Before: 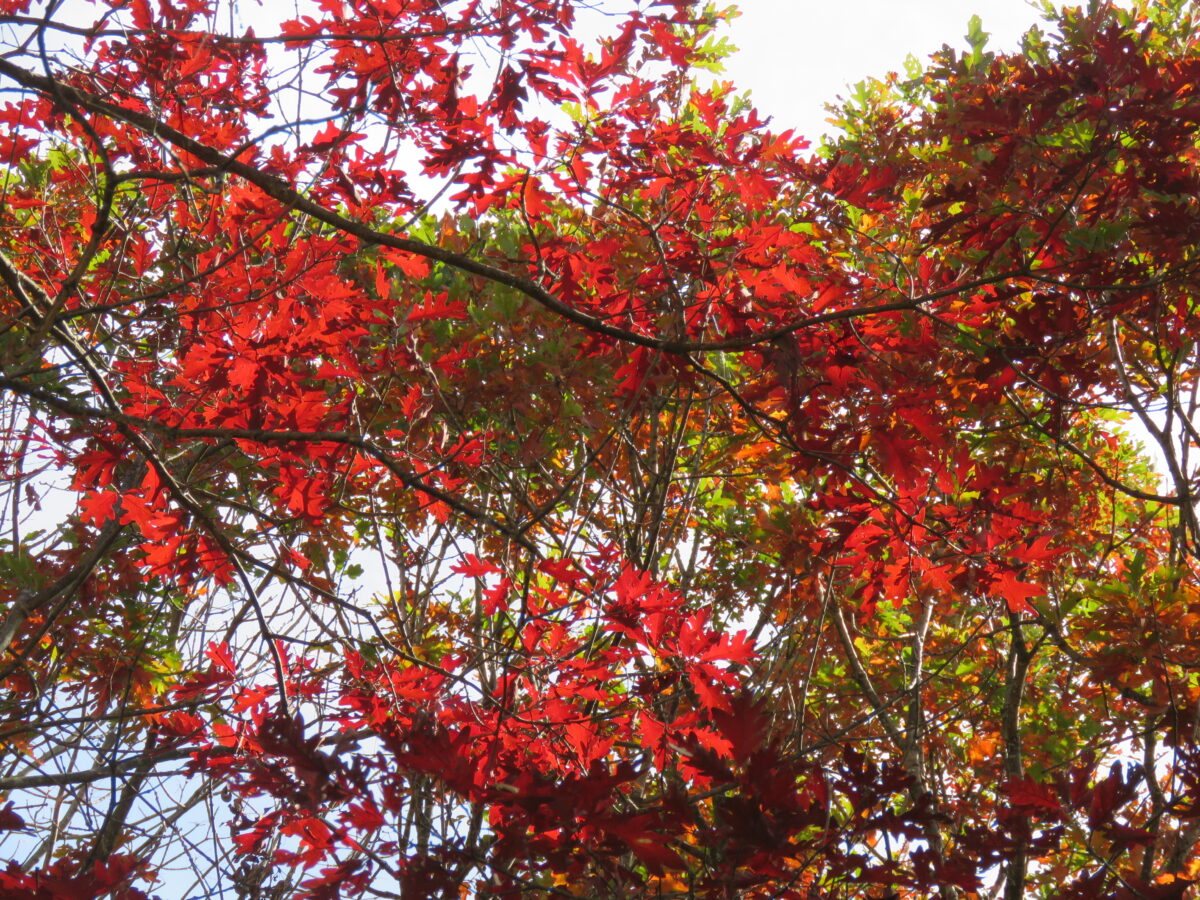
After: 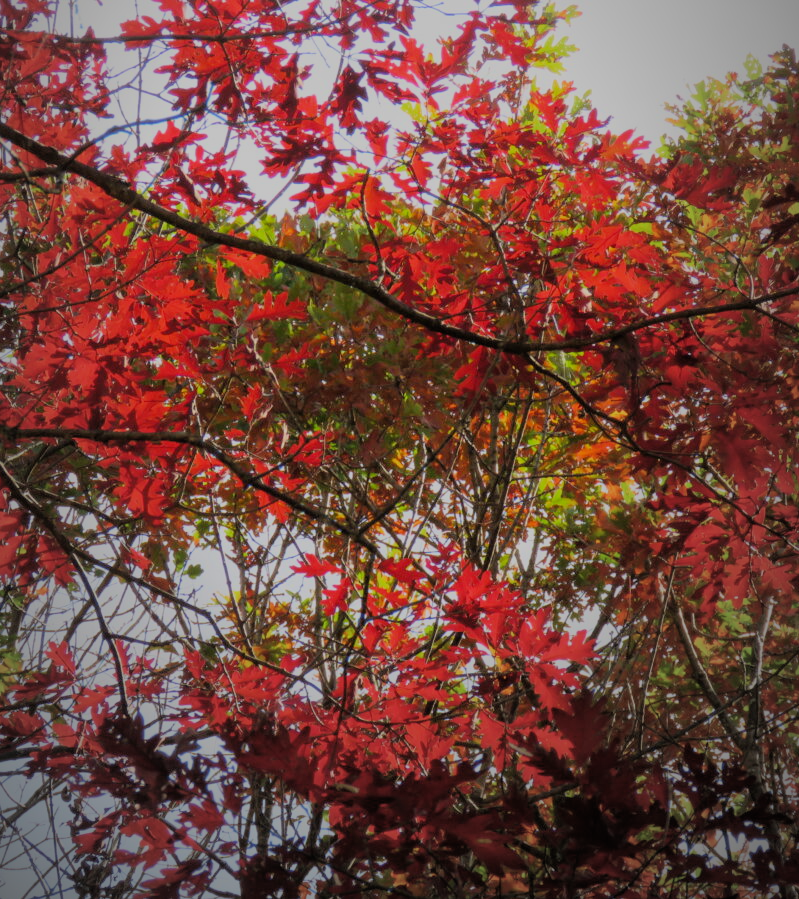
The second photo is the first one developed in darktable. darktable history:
vignetting: fall-off start 72.14%, fall-off radius 108.07%, brightness -0.713, saturation -0.488, center (-0.054, -0.359), width/height ratio 0.729
filmic rgb: black relative exposure -7.15 EV, white relative exposure 5.36 EV, hardness 3.02, color science v6 (2022)
crop and rotate: left 13.409%, right 19.924%
shadows and highlights: shadows 25, white point adjustment -3, highlights -30
